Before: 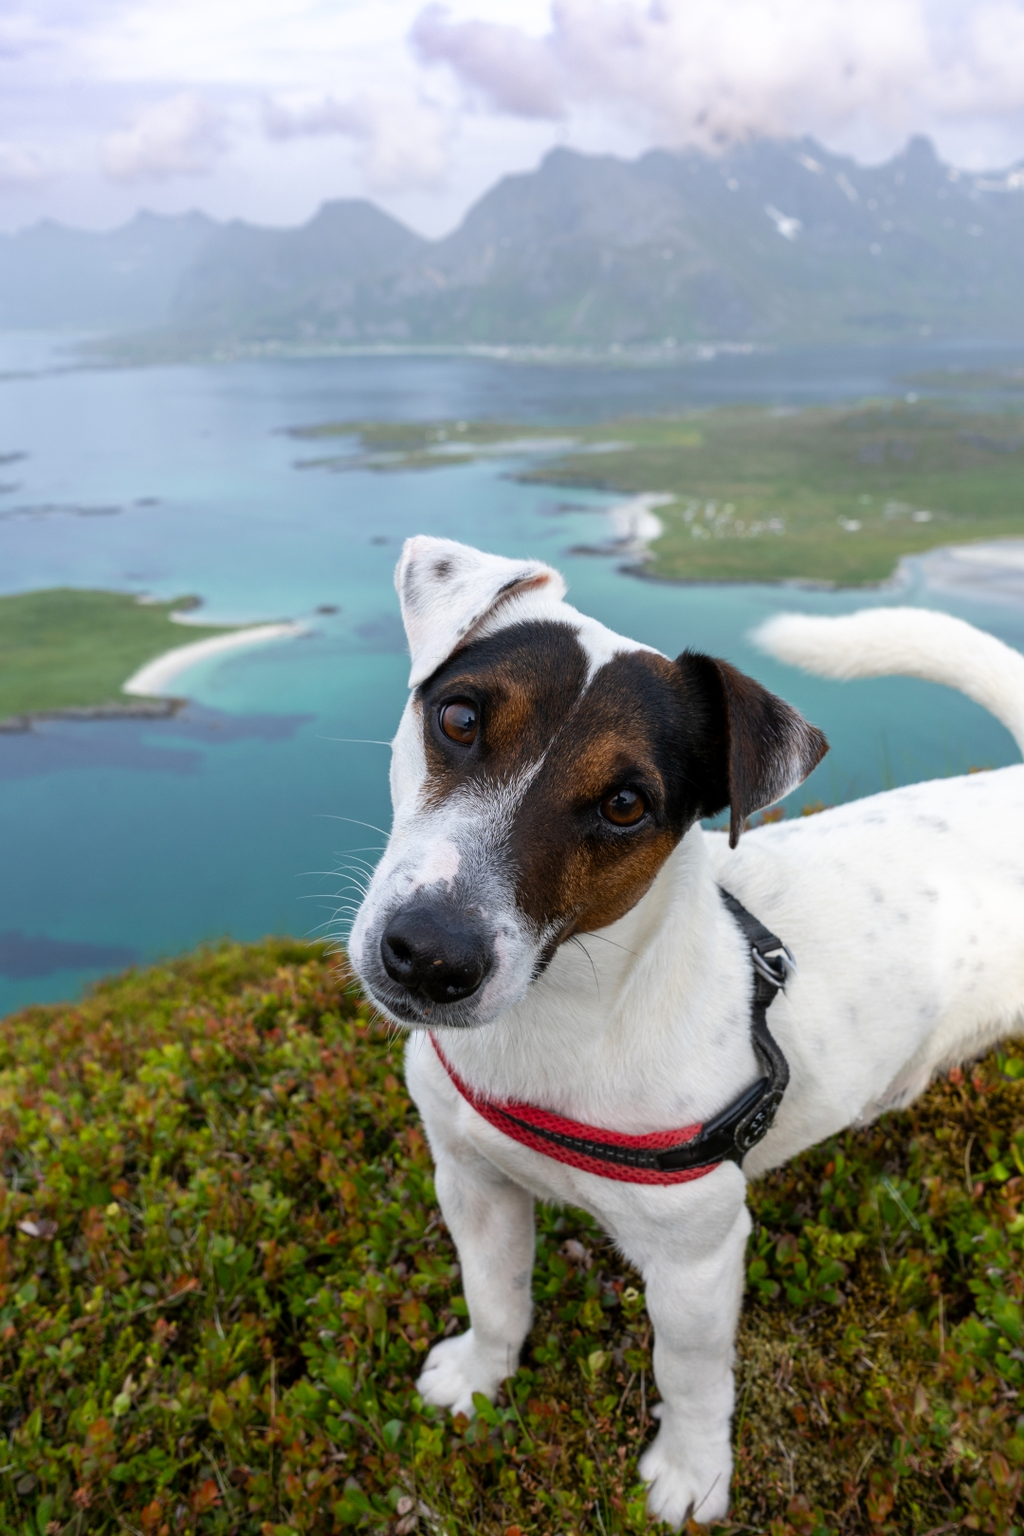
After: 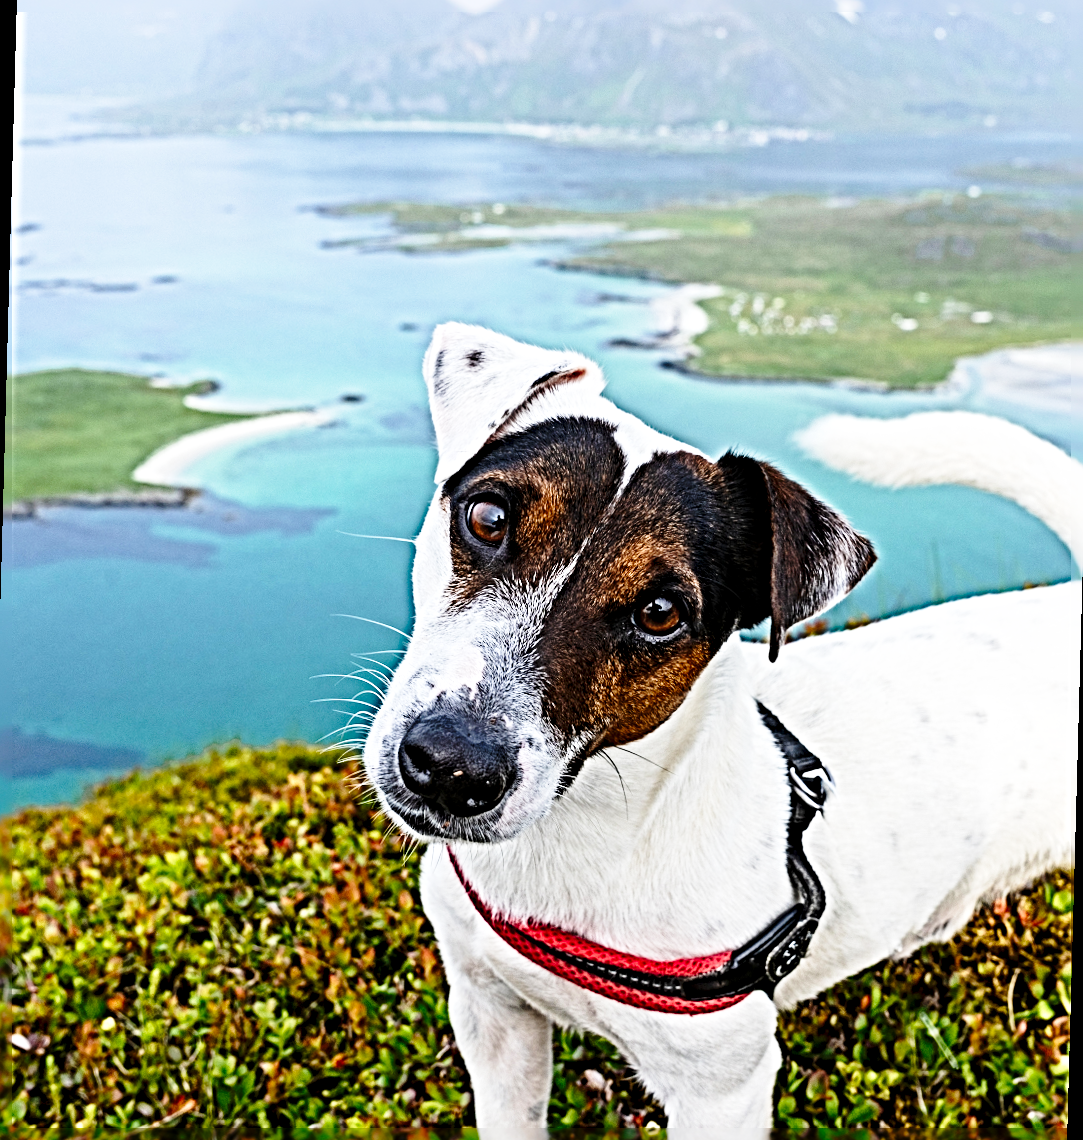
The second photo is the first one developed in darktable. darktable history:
base curve: curves: ch0 [(0, 0) (0.028, 0.03) (0.121, 0.232) (0.46, 0.748) (0.859, 0.968) (1, 1)], preserve colors none
contrast brightness saturation: contrast 0.08, saturation 0.2
sharpen: radius 6.3, amount 1.8, threshold 0
crop and rotate: top 12.5%, bottom 12.5%
rotate and perspective: rotation 1.57°, crop left 0.018, crop right 0.982, crop top 0.039, crop bottom 0.961
